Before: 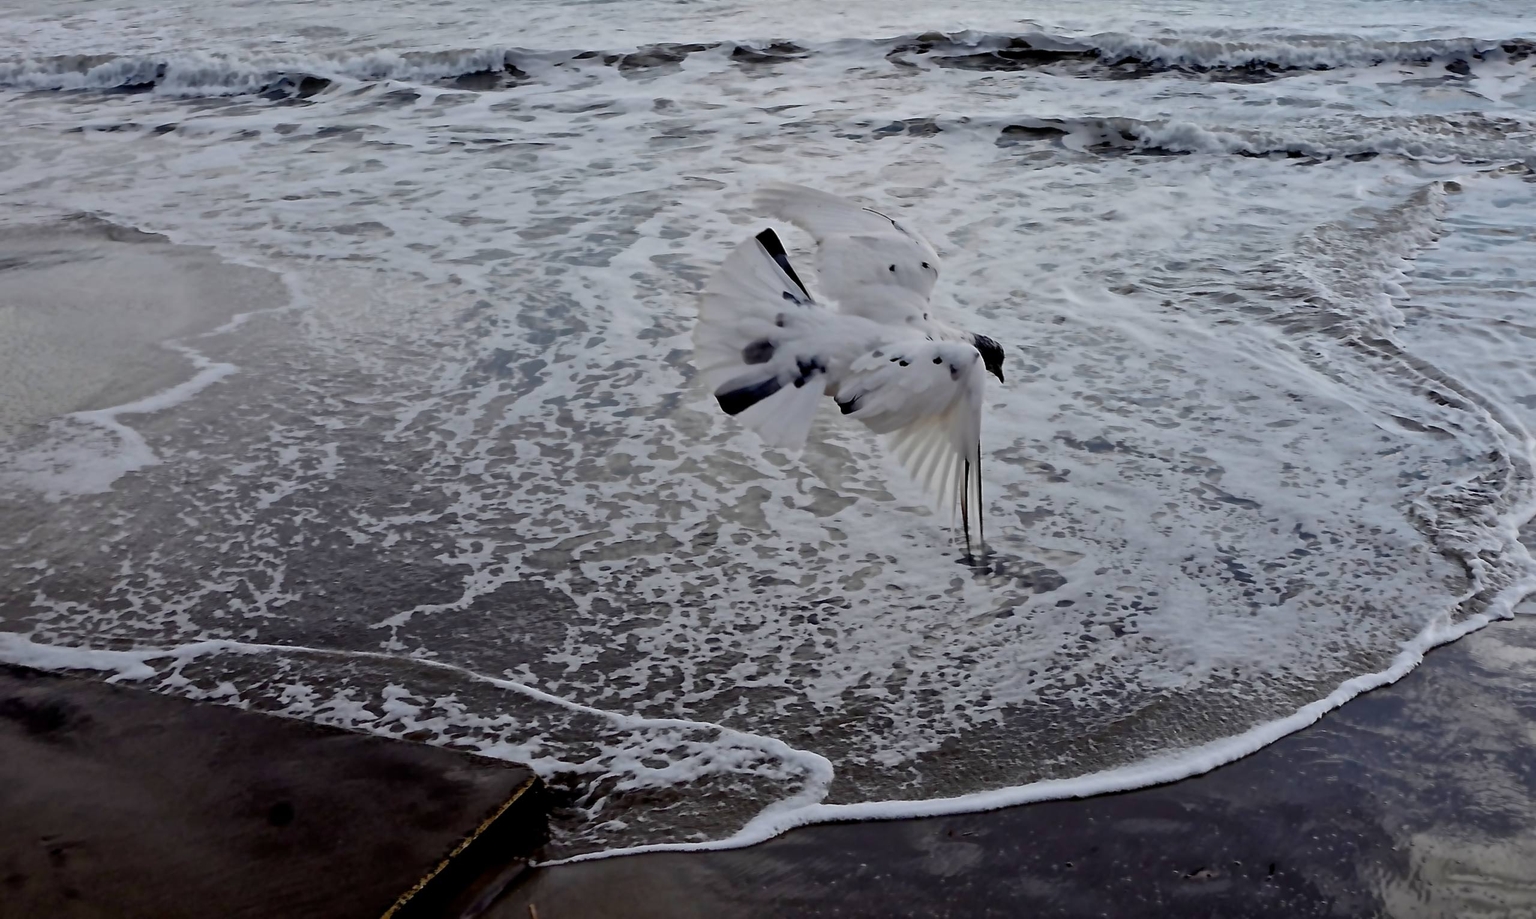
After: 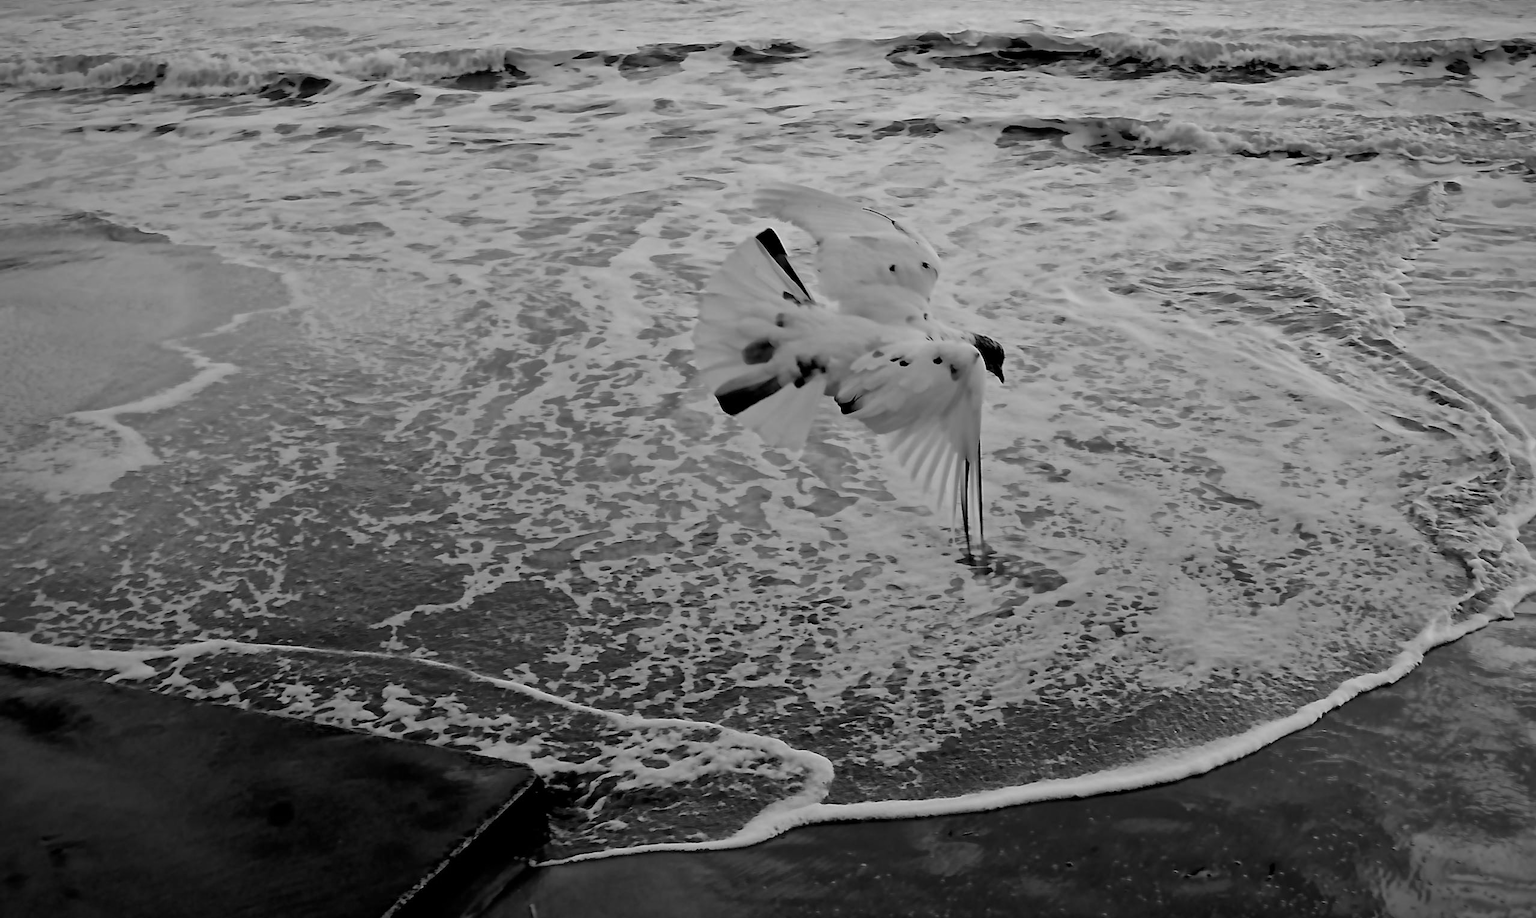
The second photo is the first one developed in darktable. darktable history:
vignetting: fall-off radius 60.65%
monochrome: a -6.99, b 35.61, size 1.4
